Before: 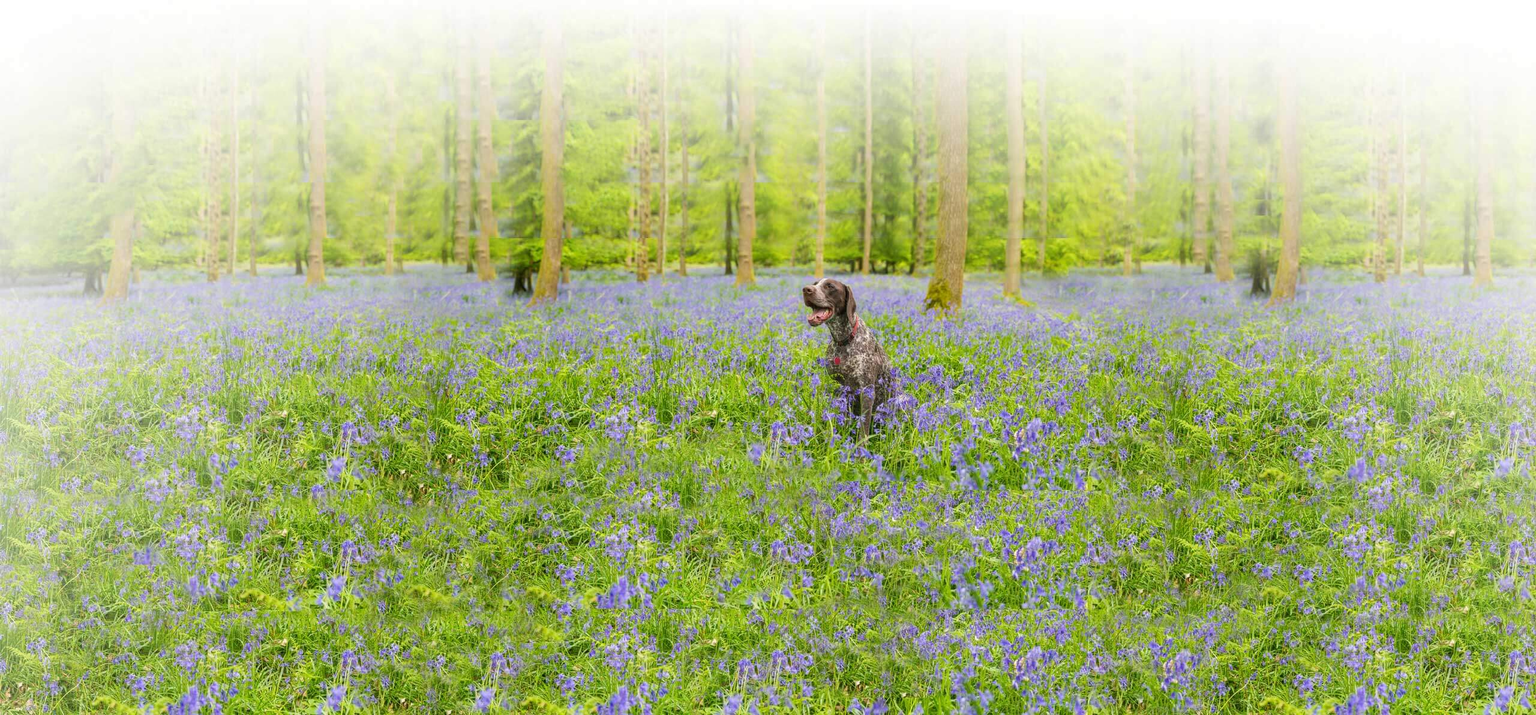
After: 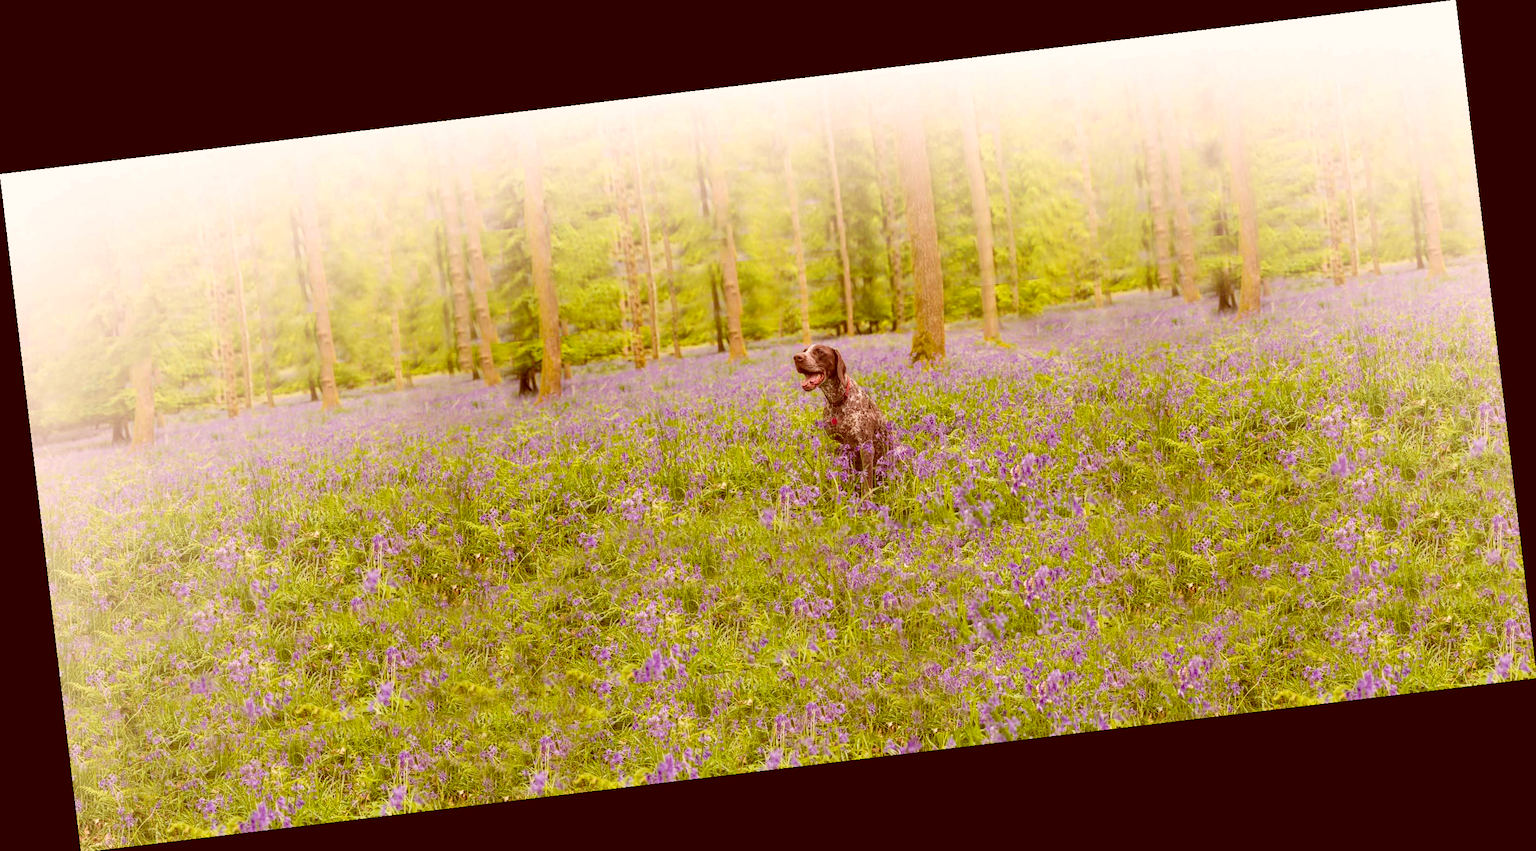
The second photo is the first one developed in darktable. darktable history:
rotate and perspective: rotation -6.83°, automatic cropping off
color correction: highlights a* 9.03, highlights b* 8.71, shadows a* 40, shadows b* 40, saturation 0.8
color balance rgb: perceptual saturation grading › global saturation 10%, global vibrance 10%
